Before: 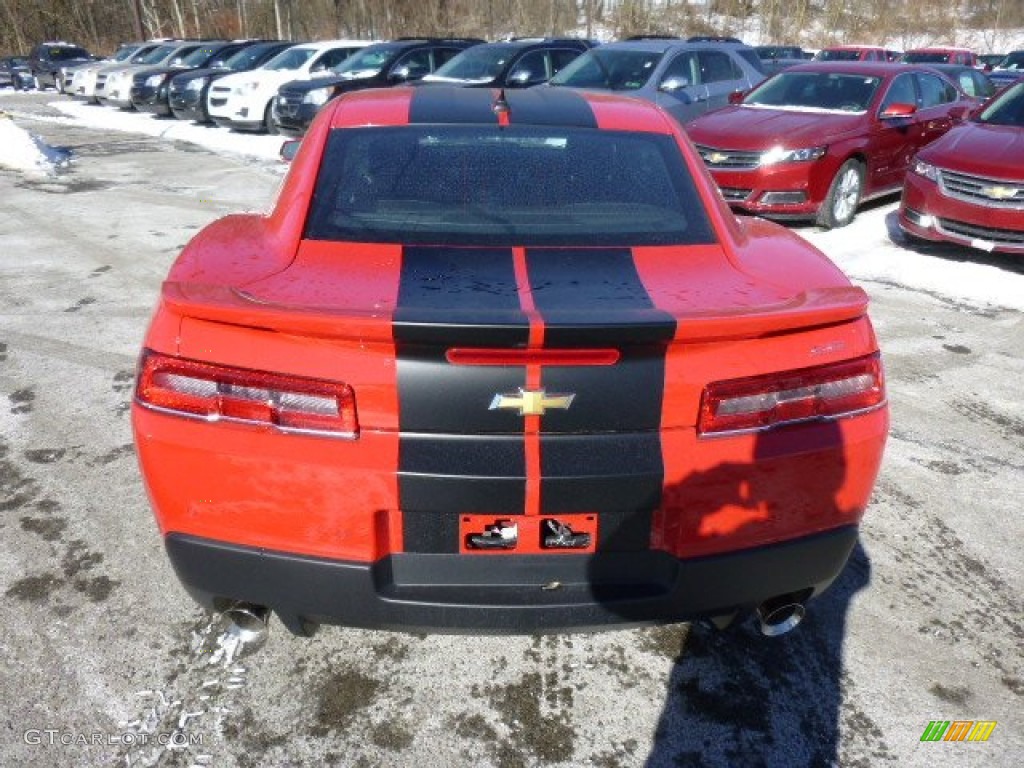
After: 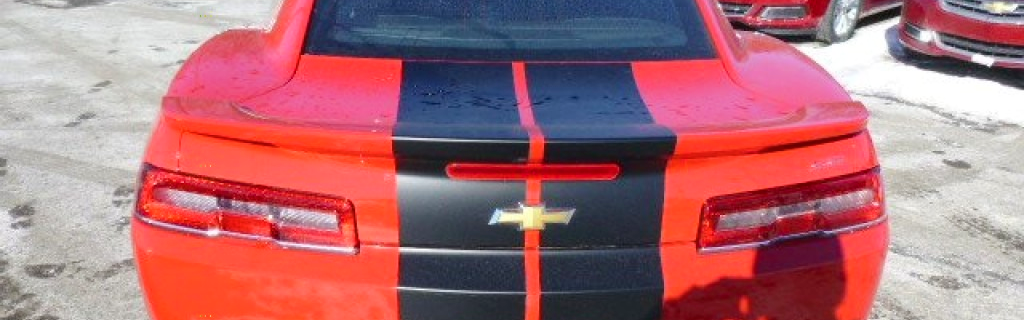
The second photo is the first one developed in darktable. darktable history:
crop and rotate: top 24.138%, bottom 34.168%
color balance rgb: perceptual saturation grading › global saturation 0.727%, perceptual brilliance grading › mid-tones 9.547%, perceptual brilliance grading › shadows 15.806%, global vibrance 14.565%
